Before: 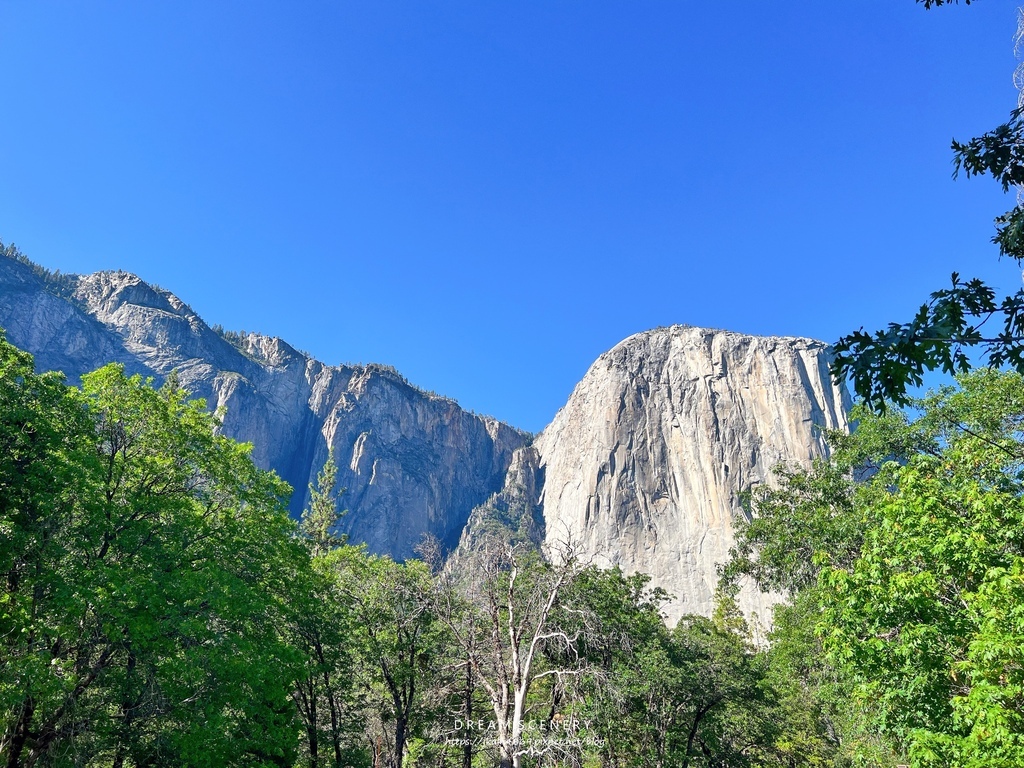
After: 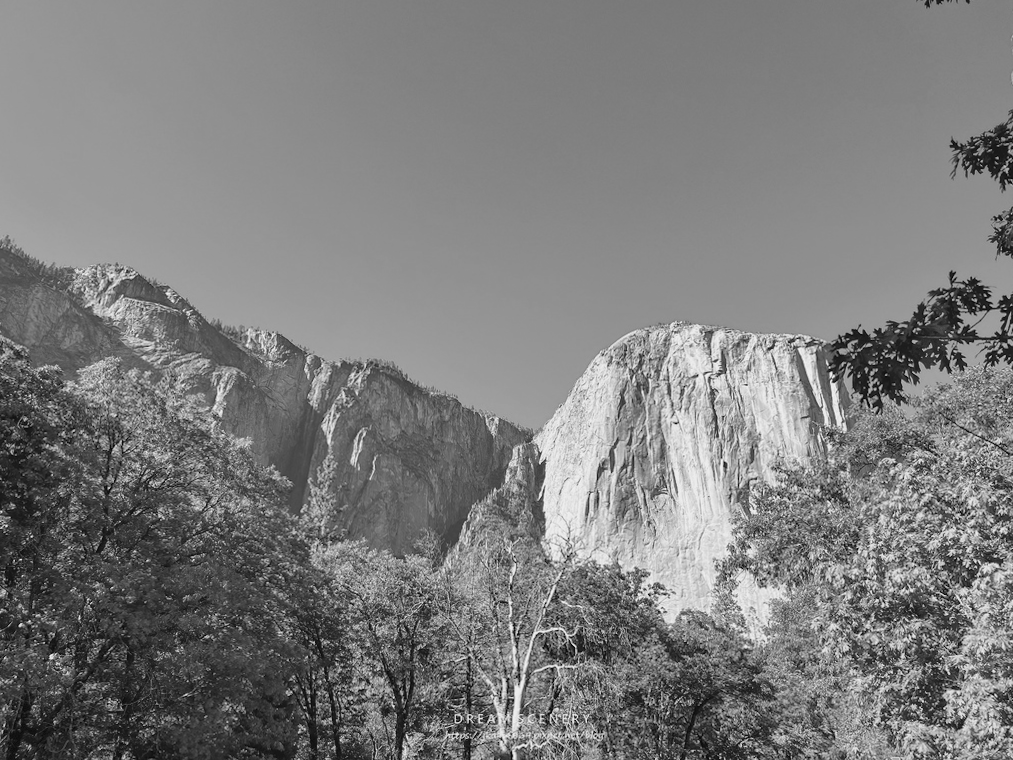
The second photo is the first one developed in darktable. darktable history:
monochrome: size 1
rotate and perspective: rotation 0.174°, lens shift (vertical) 0.013, lens shift (horizontal) 0.019, shear 0.001, automatic cropping original format, crop left 0.007, crop right 0.991, crop top 0.016, crop bottom 0.997
color balance rgb: shadows lift › luminance 1%, shadows lift › chroma 0.2%, shadows lift › hue 20°, power › luminance 1%, power › chroma 0.4%, power › hue 34°, highlights gain › luminance 0.8%, highlights gain › chroma 0.4%, highlights gain › hue 44°, global offset › chroma 0.4%, global offset › hue 34°, white fulcrum 0.08 EV, linear chroma grading › shadows -7%, linear chroma grading › highlights -7%, linear chroma grading › global chroma -10%, linear chroma grading › mid-tones -8%, perceptual saturation grading › global saturation -28%, perceptual saturation grading › highlights -20%, perceptual saturation grading › mid-tones -24%, perceptual saturation grading › shadows -24%, perceptual brilliance grading › global brilliance -1%, perceptual brilliance grading › highlights -1%, perceptual brilliance grading › mid-tones -1%, perceptual brilliance grading › shadows -1%, global vibrance -17%, contrast -6%
